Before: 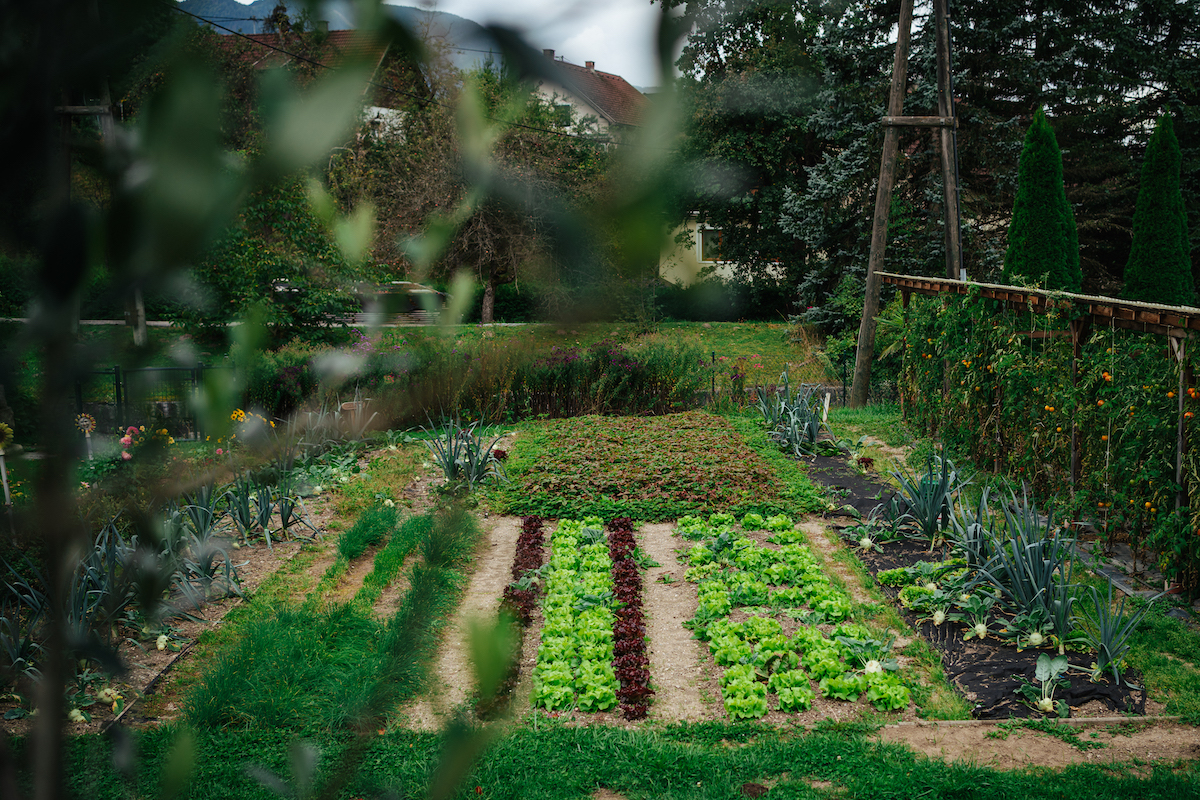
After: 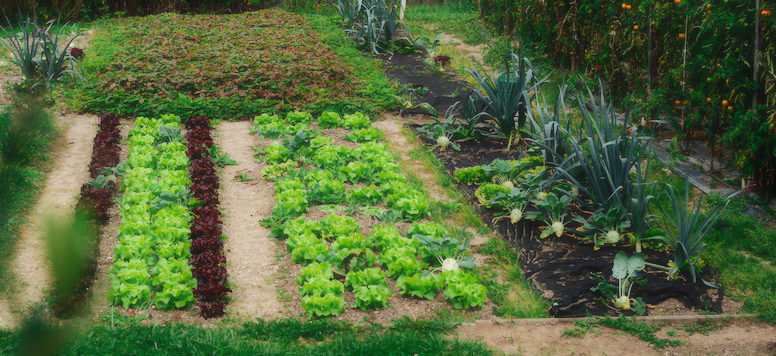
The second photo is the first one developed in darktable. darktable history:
local contrast: on, module defaults
shadows and highlights: shadows 40.14, highlights -53.19, low approximation 0.01, soften with gaussian
tone equalizer: -8 EV -0.38 EV, -7 EV -0.396 EV, -6 EV -0.35 EV, -5 EV -0.23 EV, -3 EV 0.237 EV, -2 EV 0.317 EV, -1 EV 0.386 EV, +0 EV 0.397 EV, edges refinement/feathering 500, mask exposure compensation -1.57 EV, preserve details no
crop and rotate: left 35.31%, top 50.478%, bottom 4.926%
contrast equalizer: octaves 7, y [[0.5, 0.542, 0.583, 0.625, 0.667, 0.708], [0.5 ×6], [0.5 ×6], [0 ×6], [0 ×6]], mix -0.996
